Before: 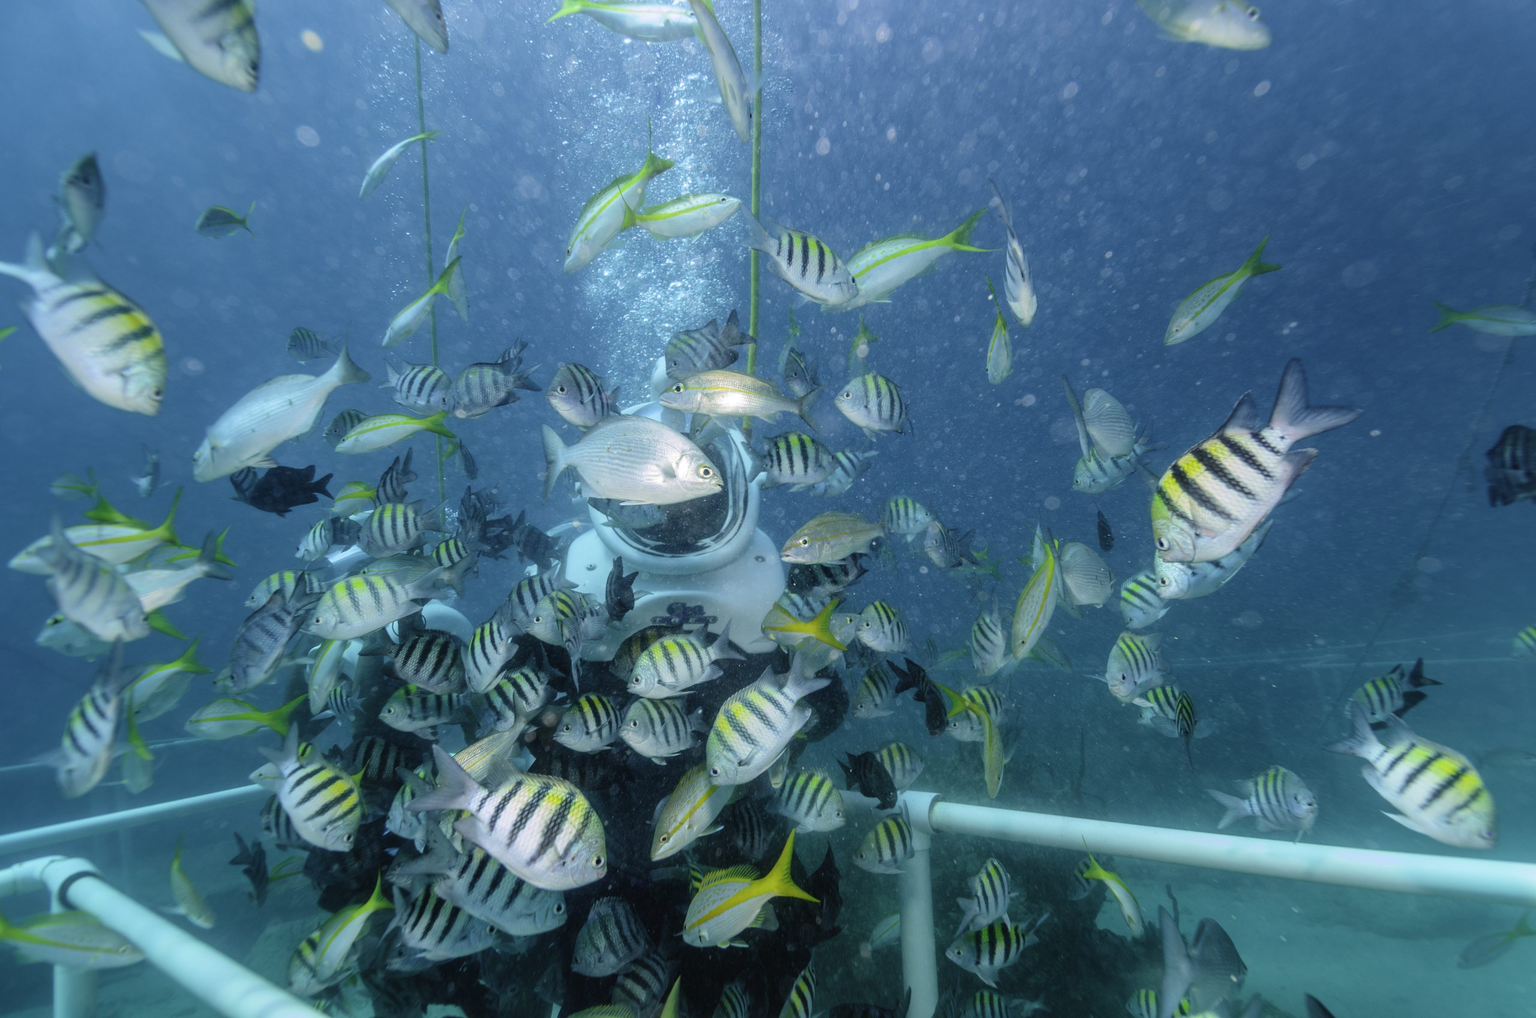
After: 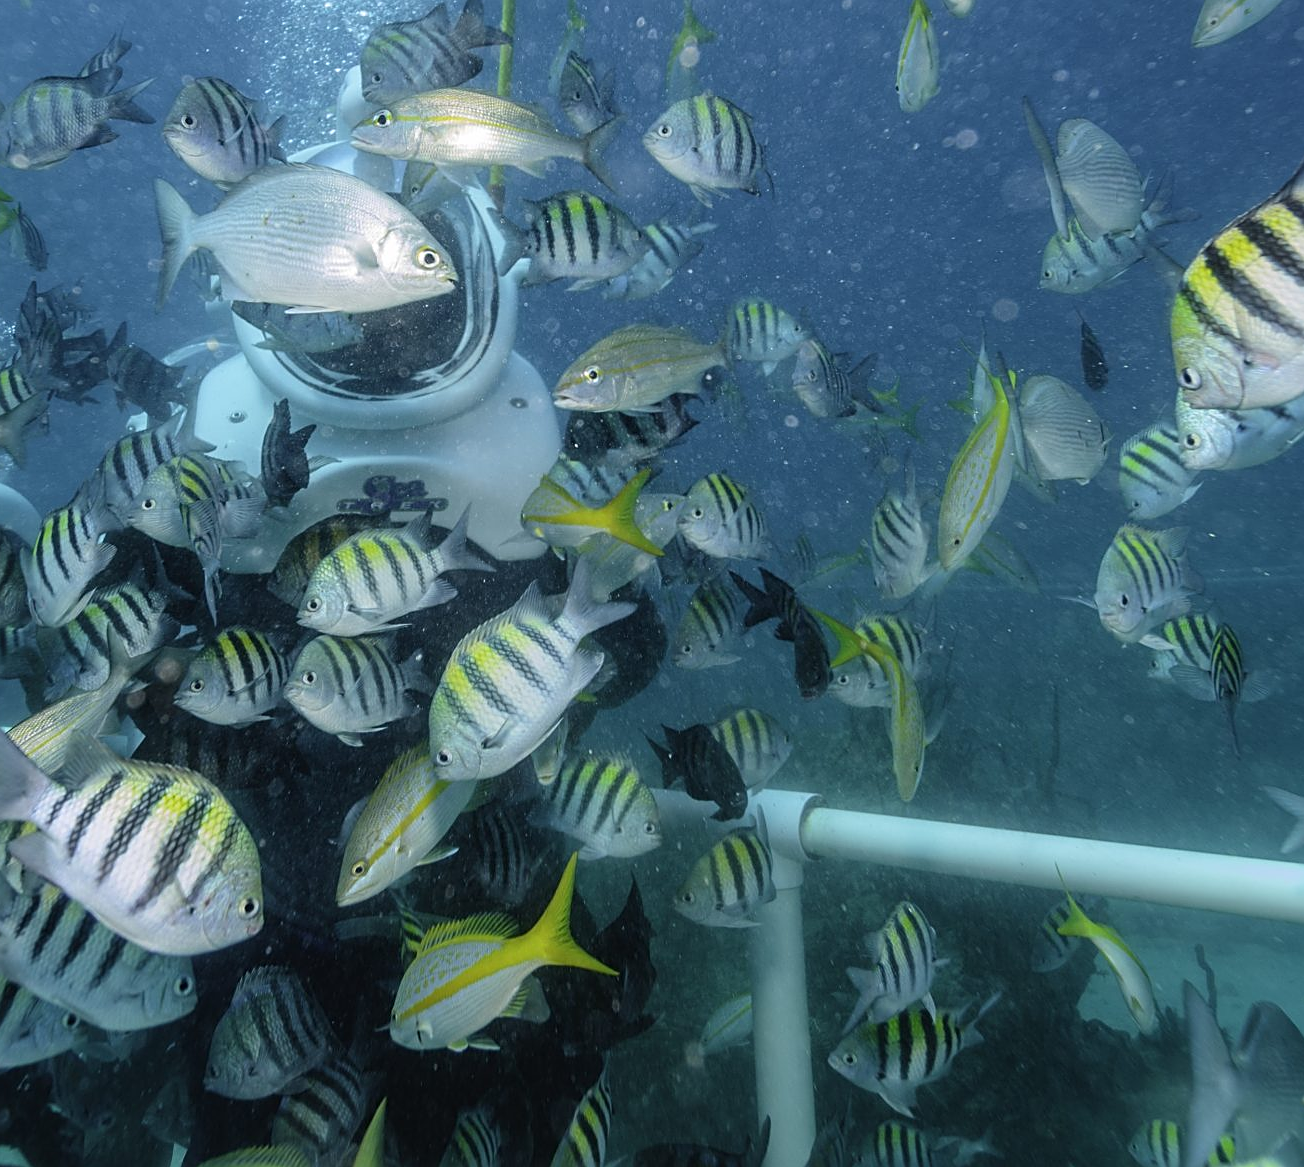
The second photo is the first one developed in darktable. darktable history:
crop and rotate: left 29.237%, top 31.152%, right 19.807%
sharpen: on, module defaults
